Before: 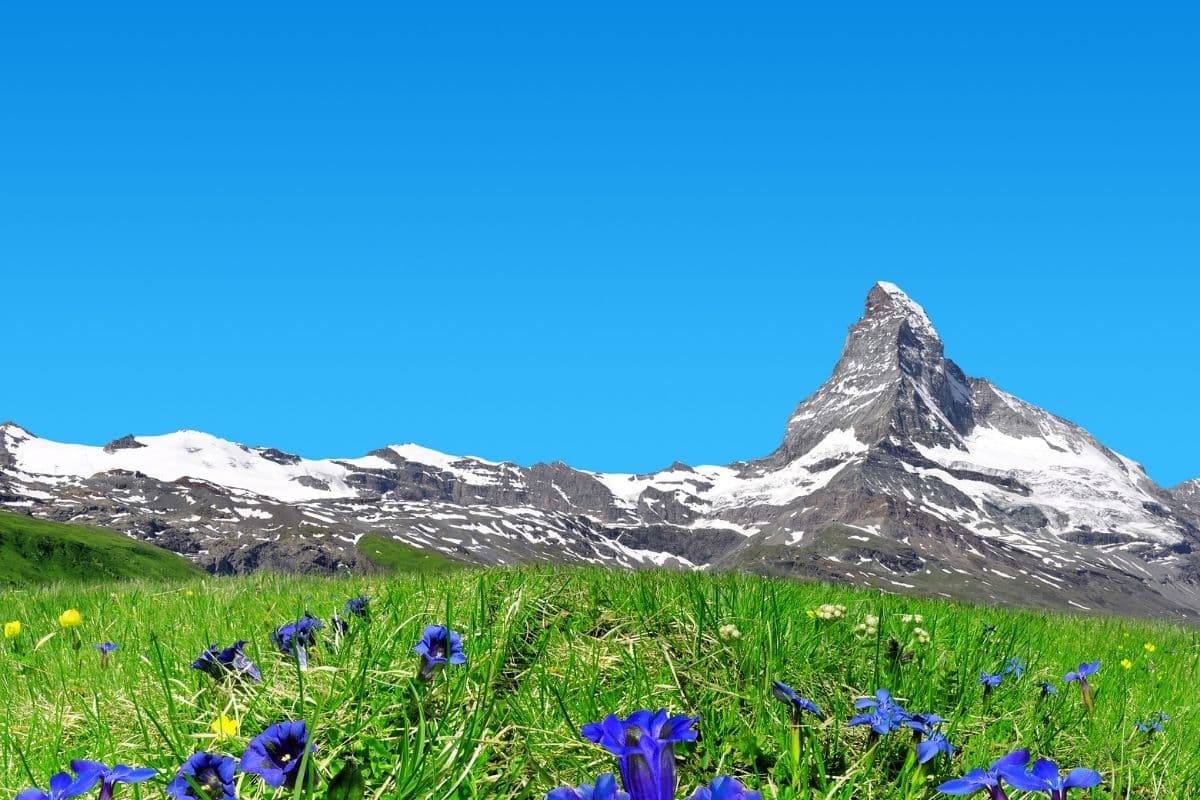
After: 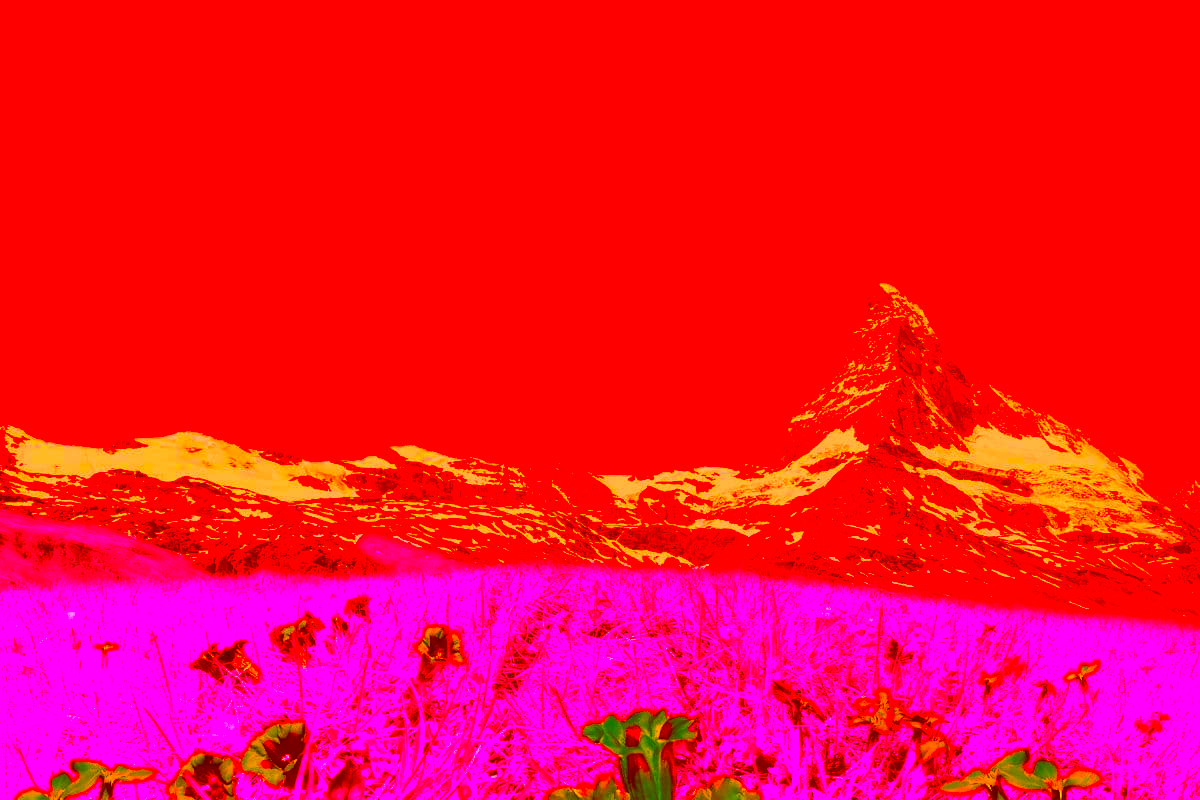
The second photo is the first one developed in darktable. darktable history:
color correction: highlights a* -39.68, highlights b* -40, shadows a* -40, shadows b* -40, saturation -3
tone equalizer: -8 EV -0.75 EV, -7 EV -0.7 EV, -6 EV -0.6 EV, -5 EV -0.4 EV, -3 EV 0.4 EV, -2 EV 0.6 EV, -1 EV 0.7 EV, +0 EV 0.75 EV, edges refinement/feathering 500, mask exposure compensation -1.57 EV, preserve details no
